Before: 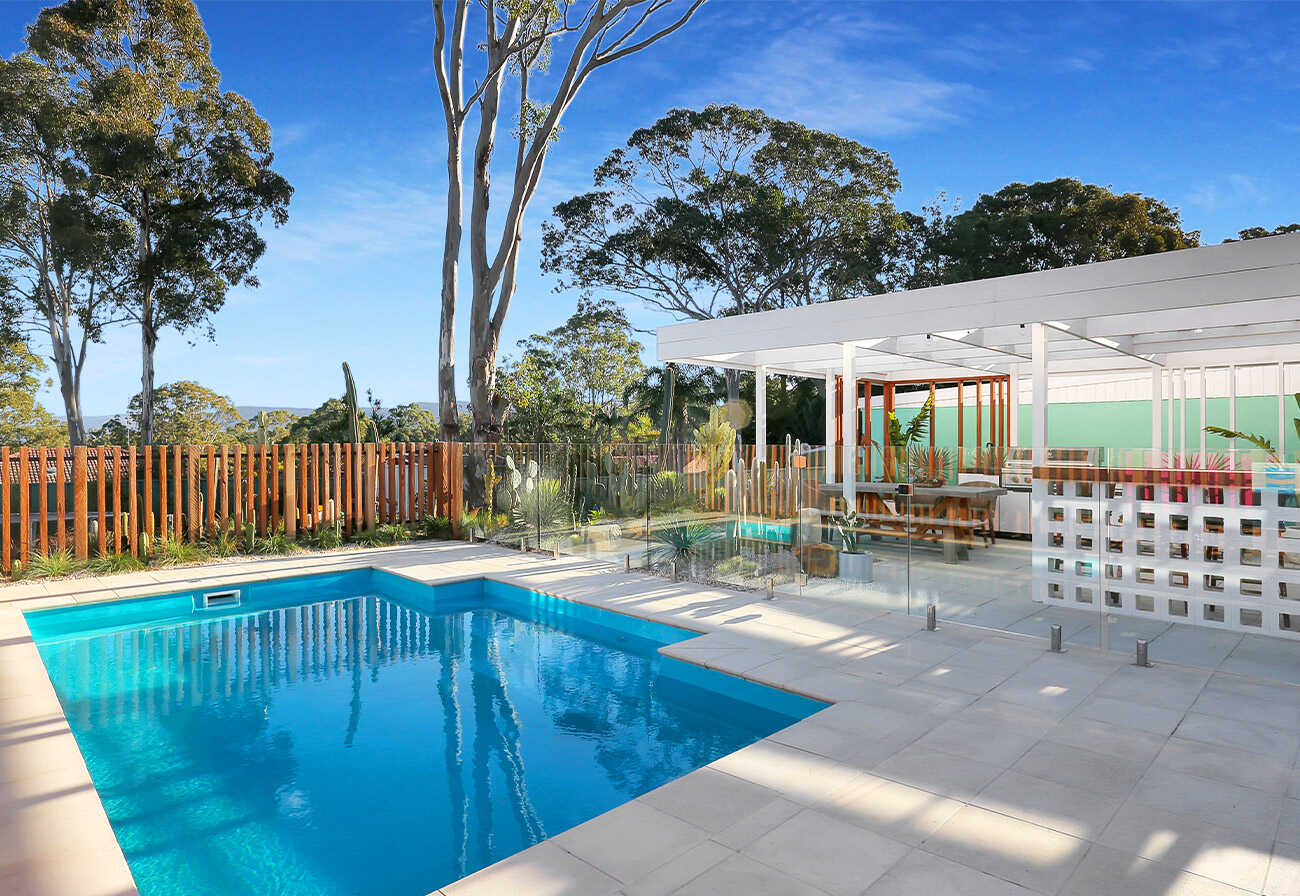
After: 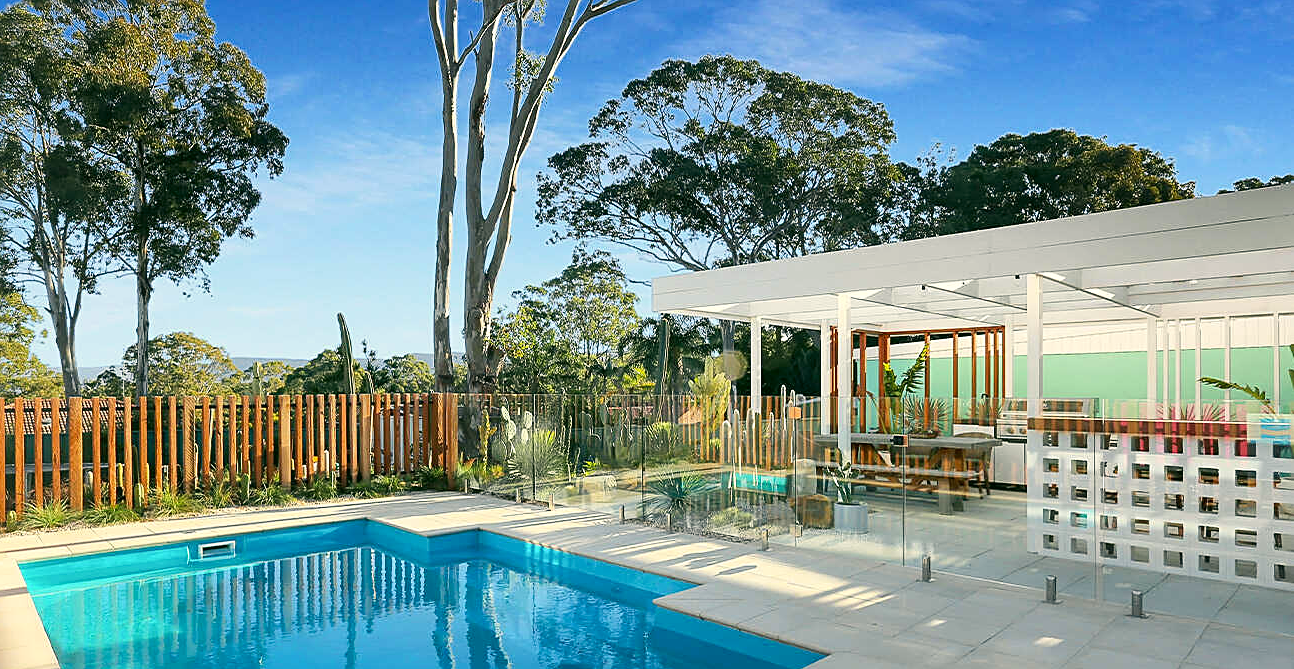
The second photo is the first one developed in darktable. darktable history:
sharpen: amount 0.46
color correction: highlights a* -0.395, highlights b* 9.26, shadows a* -9.21, shadows b* 0.644
contrast brightness saturation: contrast 0.104, brightness 0.019, saturation 0.022
crop: left 0.402%, top 5.5%, bottom 19.759%
